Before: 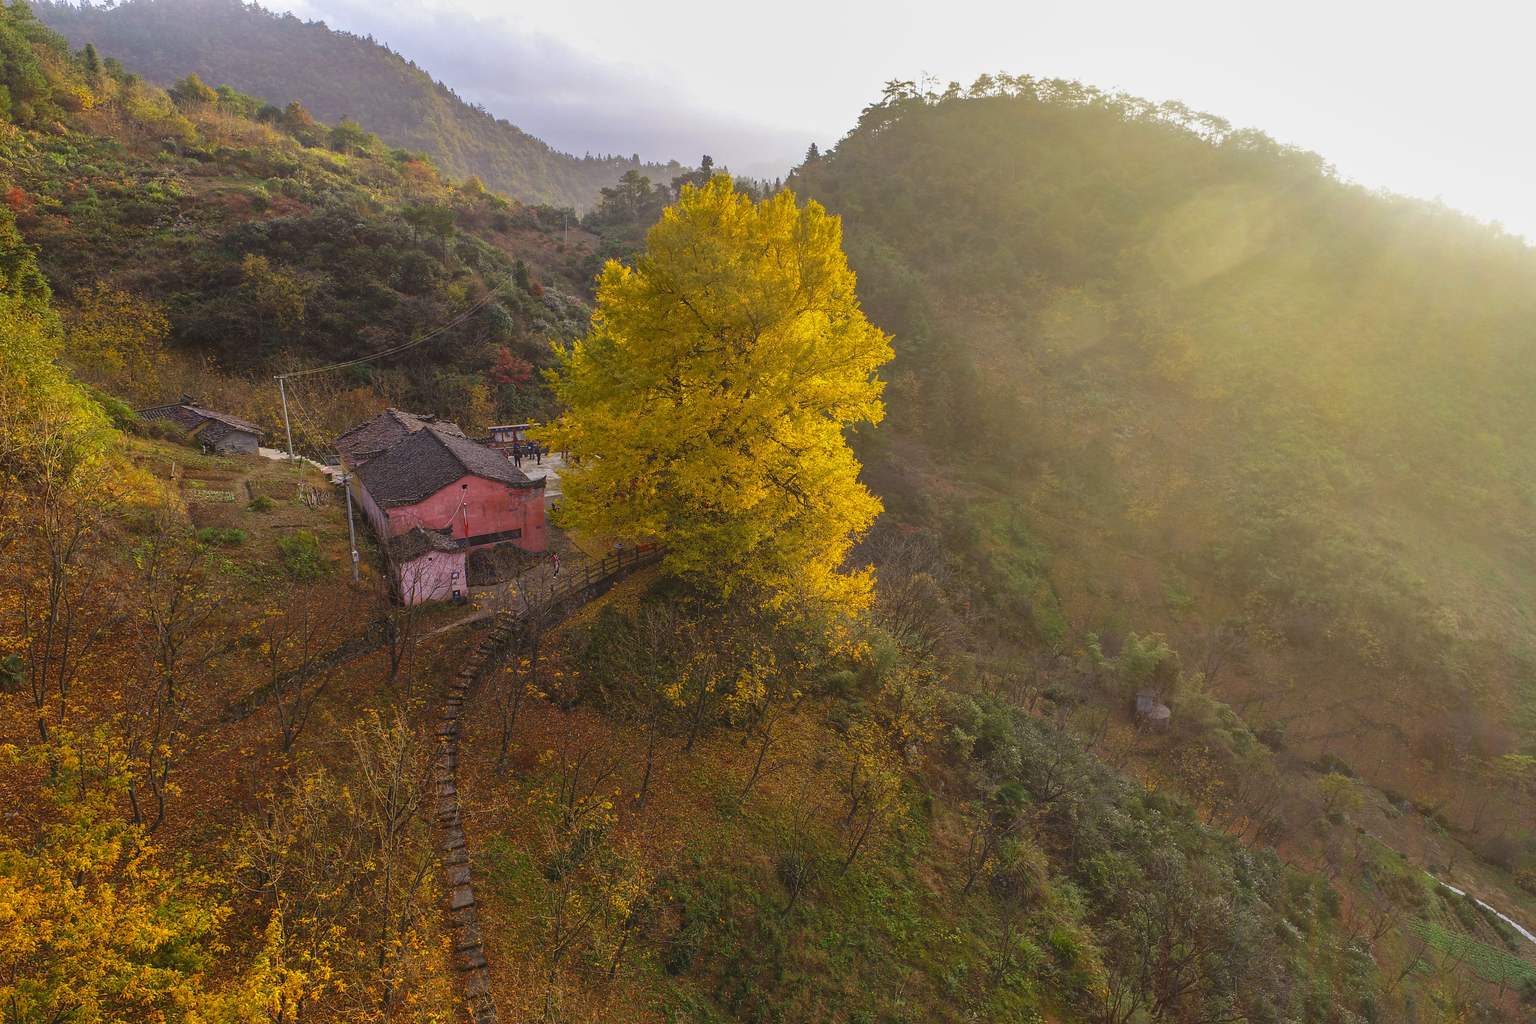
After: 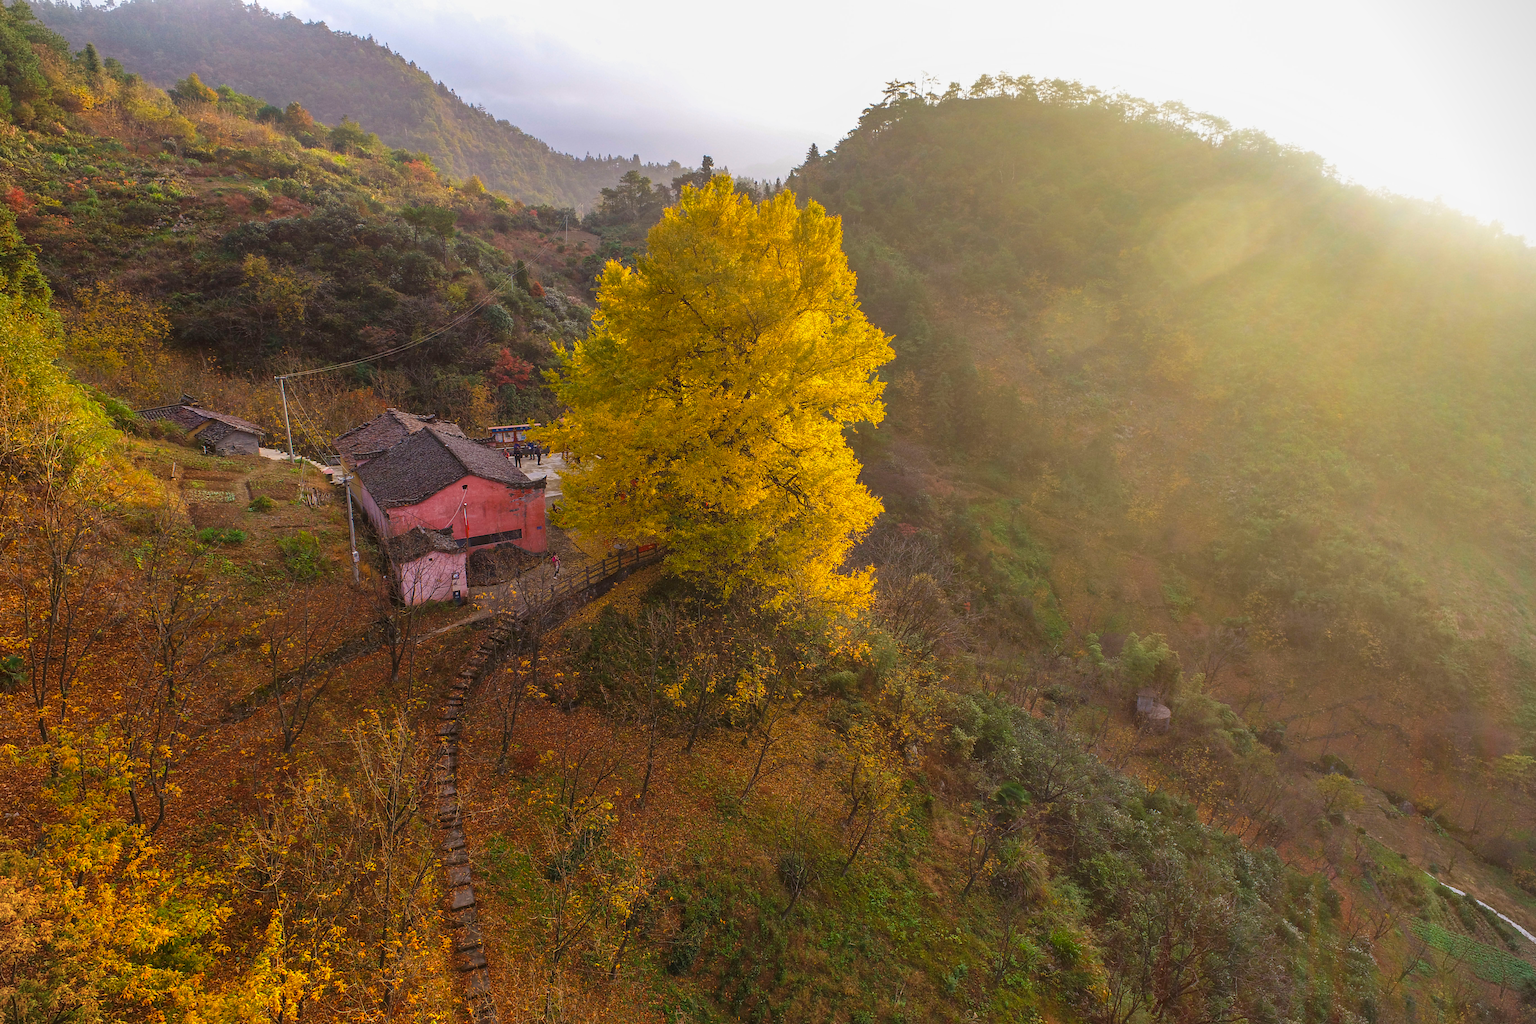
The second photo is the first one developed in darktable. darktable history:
vignetting: fall-off start 100.97%
shadows and highlights: shadows 0.413, highlights 40.7
